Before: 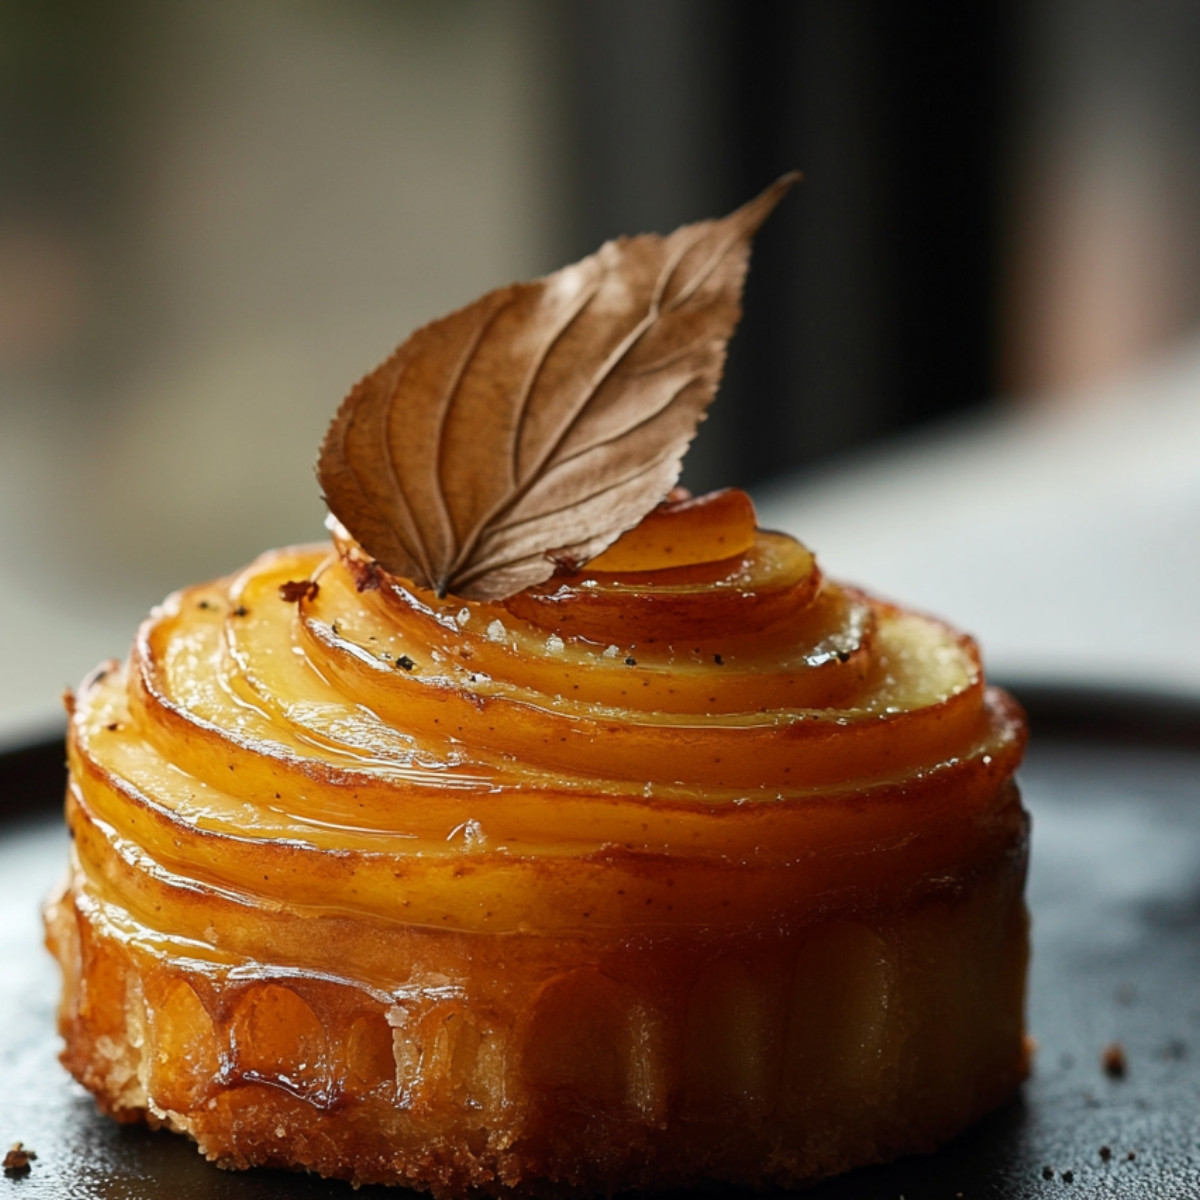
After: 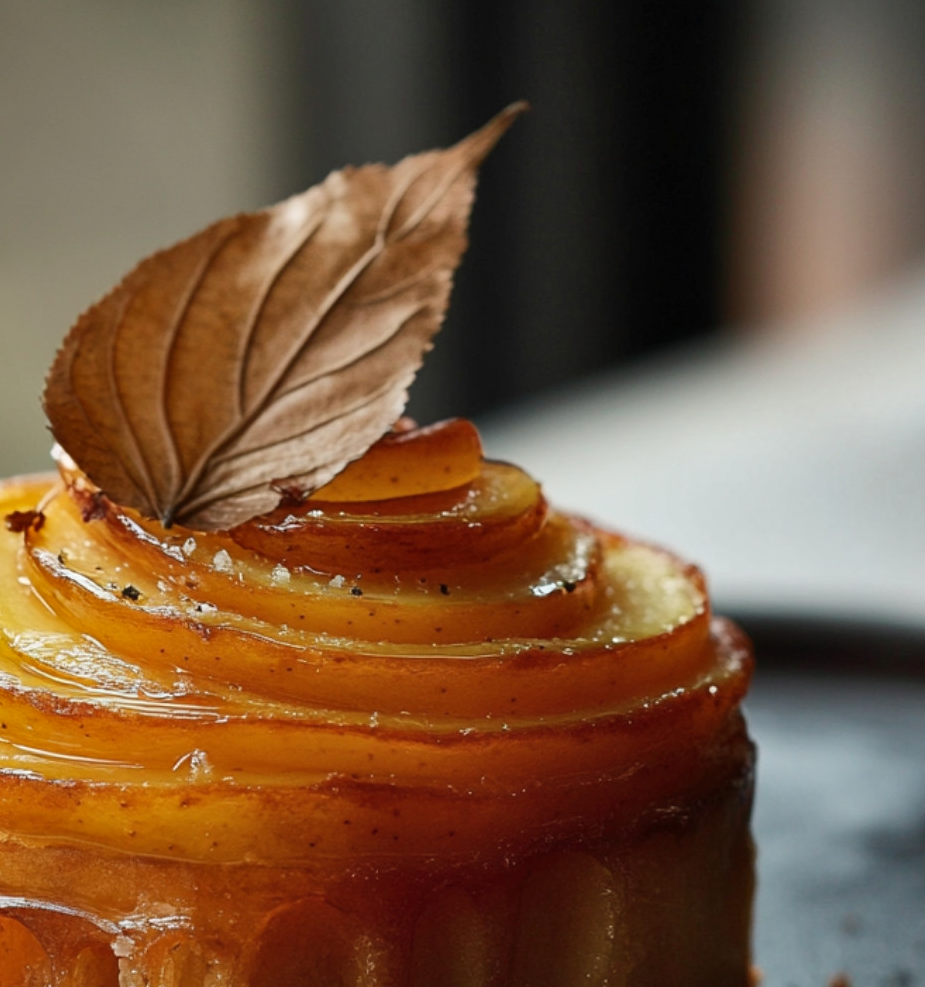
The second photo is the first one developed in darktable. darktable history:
shadows and highlights: radius 108.66, shadows 45.07, highlights -67.62, low approximation 0.01, soften with gaussian
crop: left 22.847%, top 5.848%, bottom 11.865%
